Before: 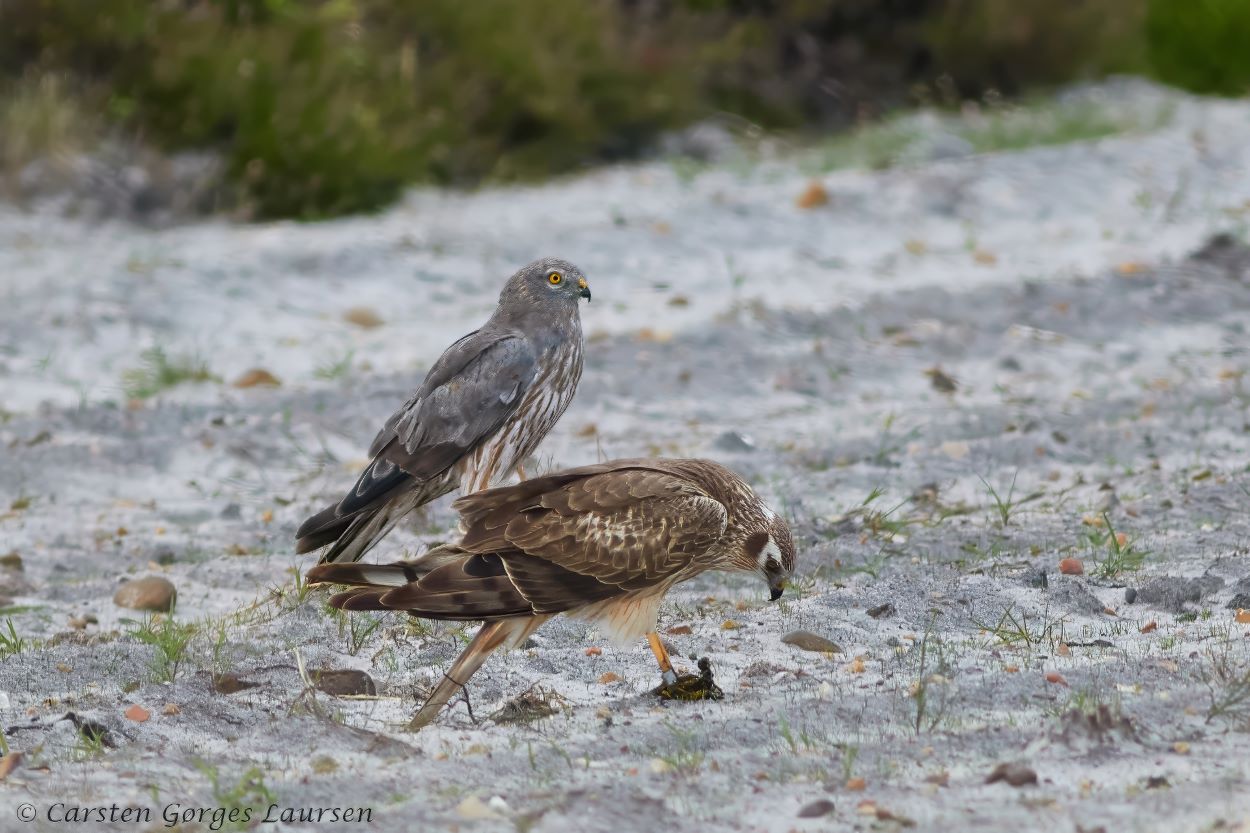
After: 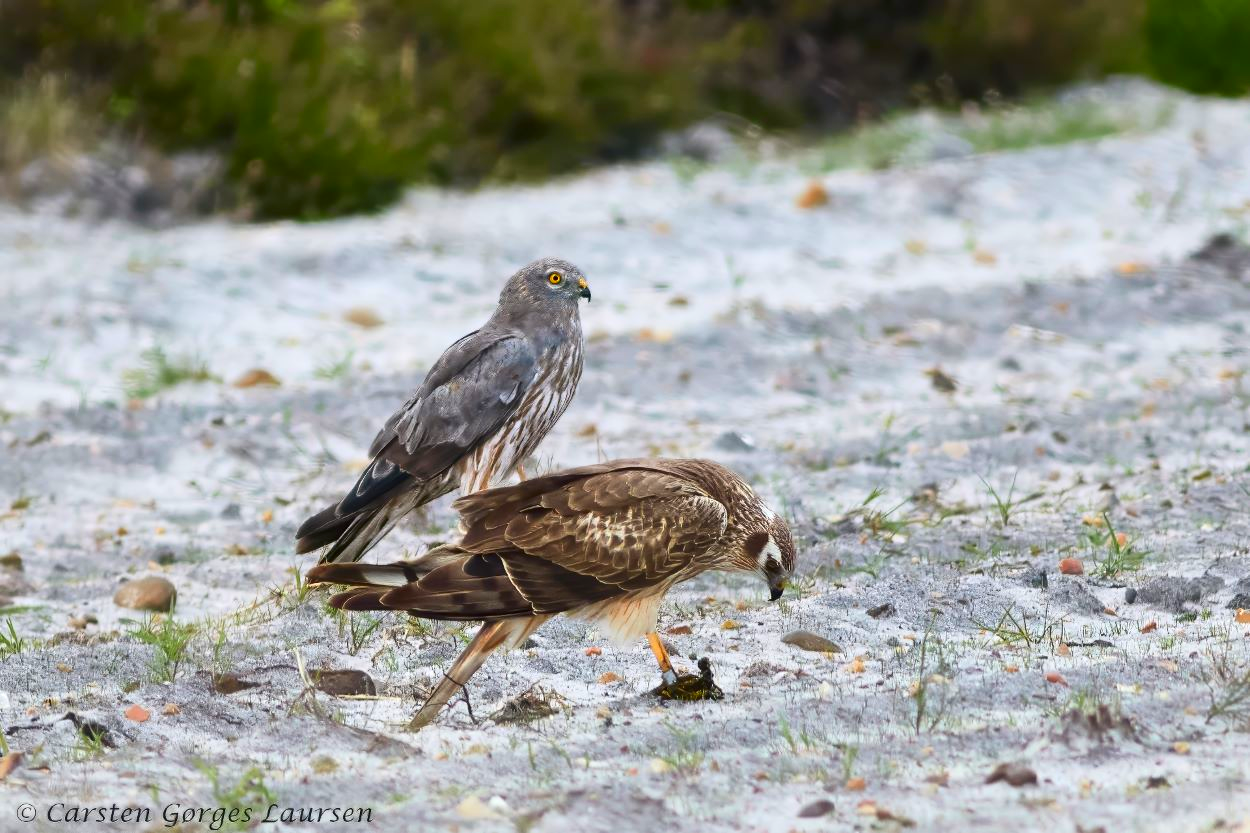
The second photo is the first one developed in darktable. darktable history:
exposure: black level correction 0, exposure 0.302 EV, compensate exposure bias true, compensate highlight preservation false
contrast brightness saturation: contrast 0.183, saturation 0.302
